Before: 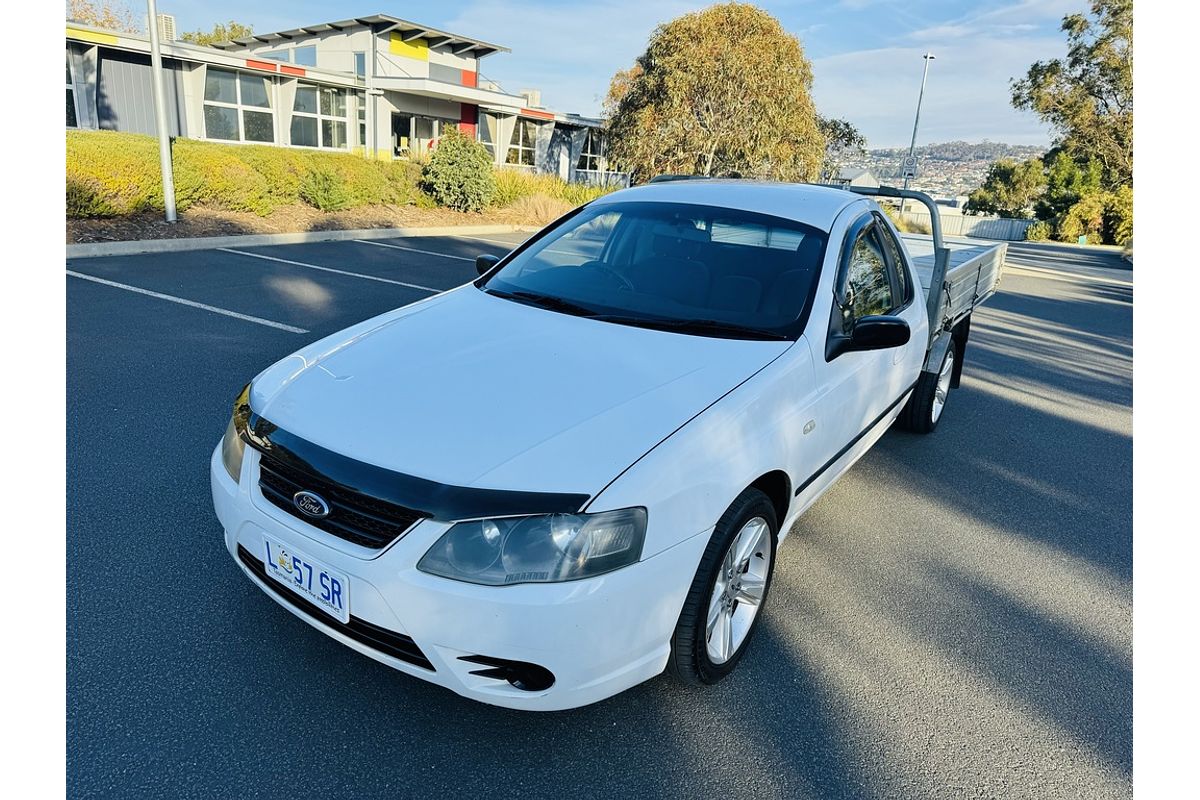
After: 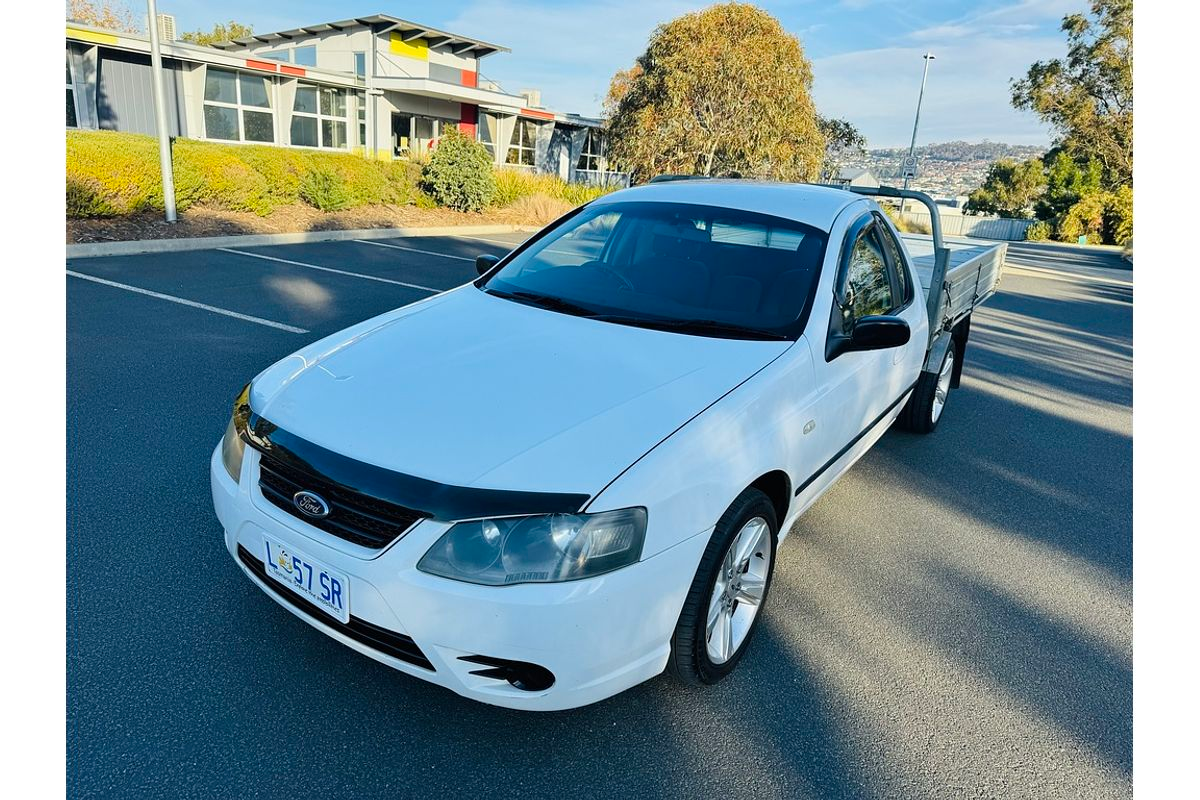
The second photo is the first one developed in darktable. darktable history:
color calibration: illuminant same as pipeline (D50), adaptation none (bypass), x 0.333, y 0.334, temperature 5013.95 K
